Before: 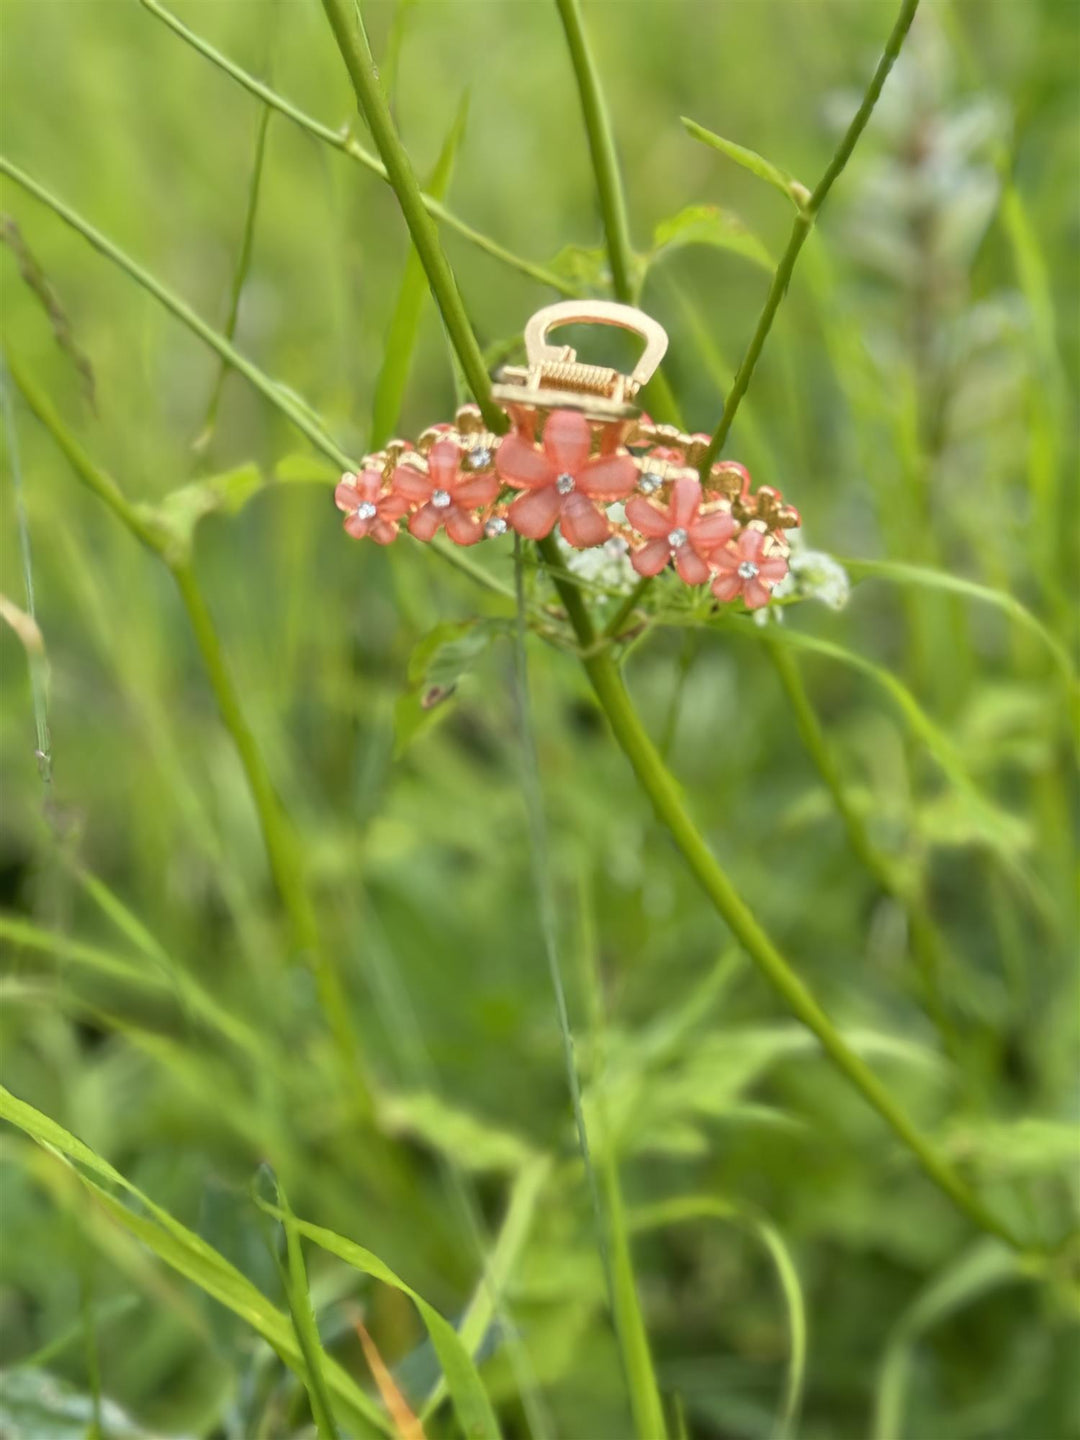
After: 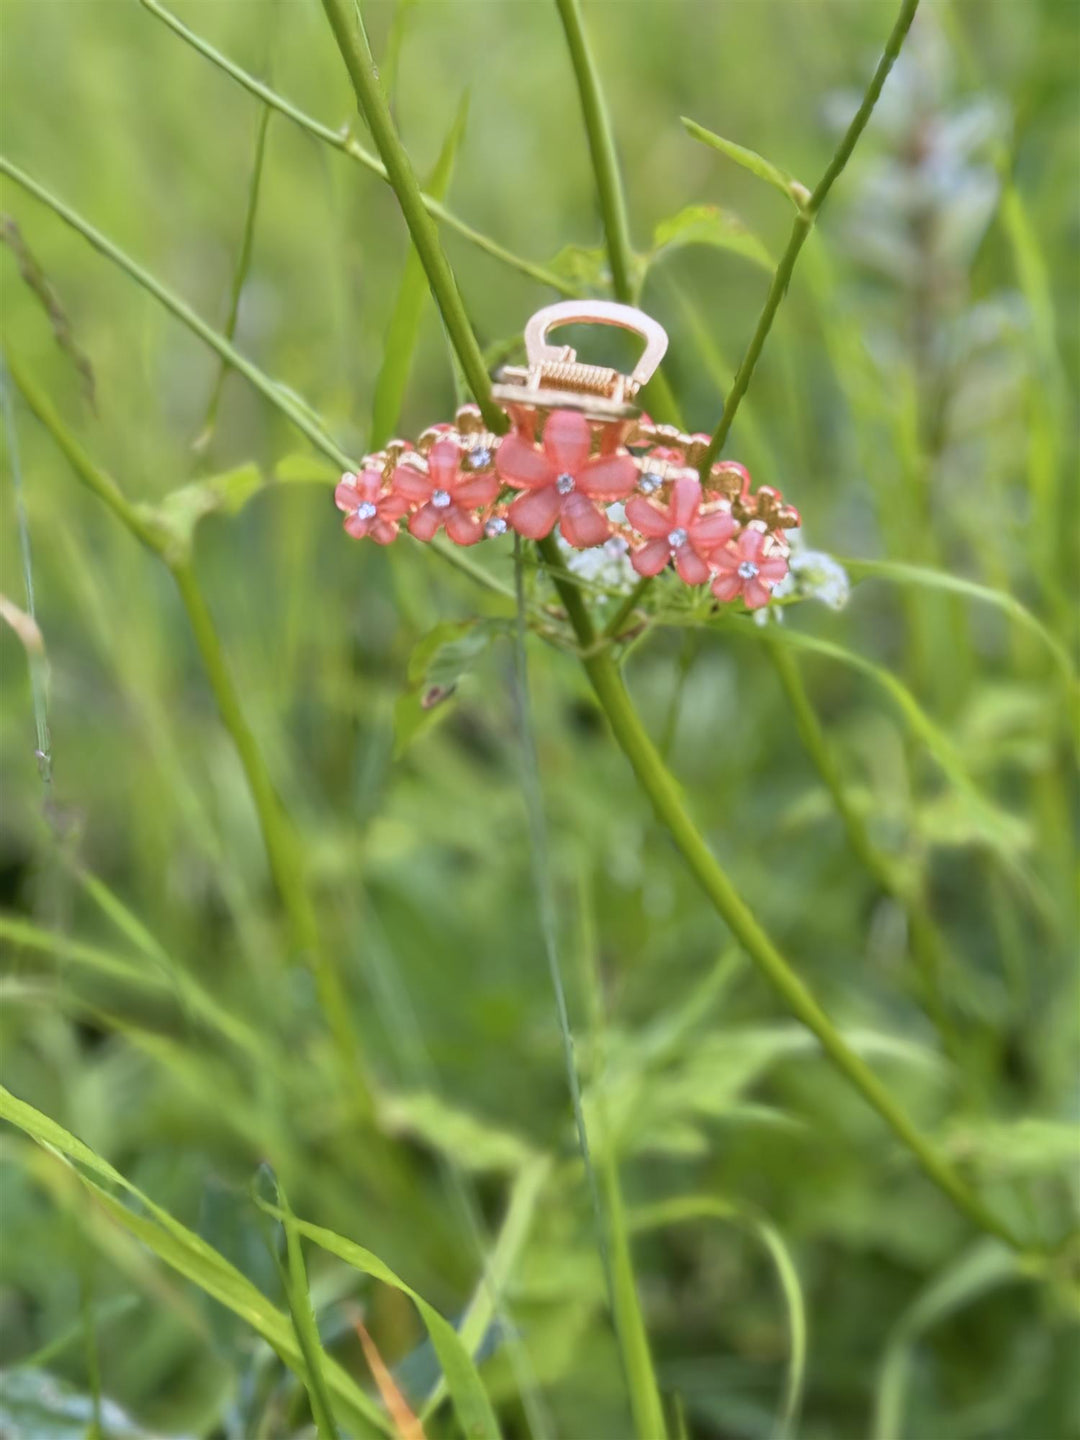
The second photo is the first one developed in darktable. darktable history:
color calibration: output R [0.999, 0.026, -0.11, 0], output G [-0.019, 1.037, -0.099, 0], output B [0.022, -0.023, 0.902, 0], illuminant custom, x 0.367, y 0.392, temperature 4437.75 K, clip negative RGB from gamut false
white balance: red 1.004, blue 1.024
